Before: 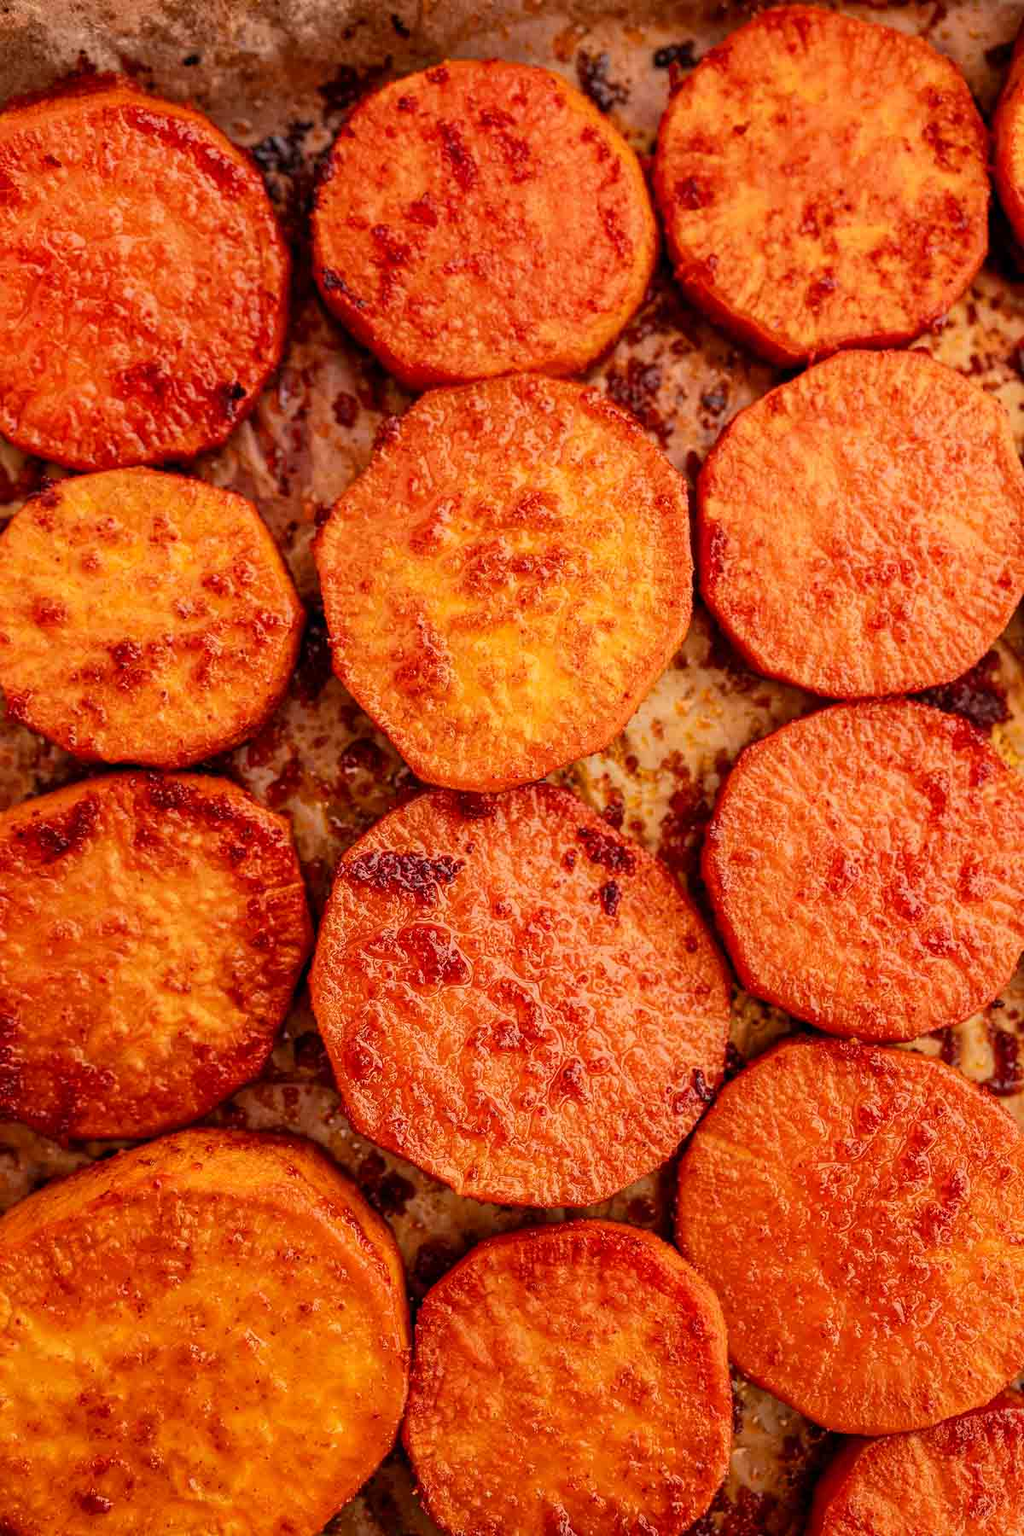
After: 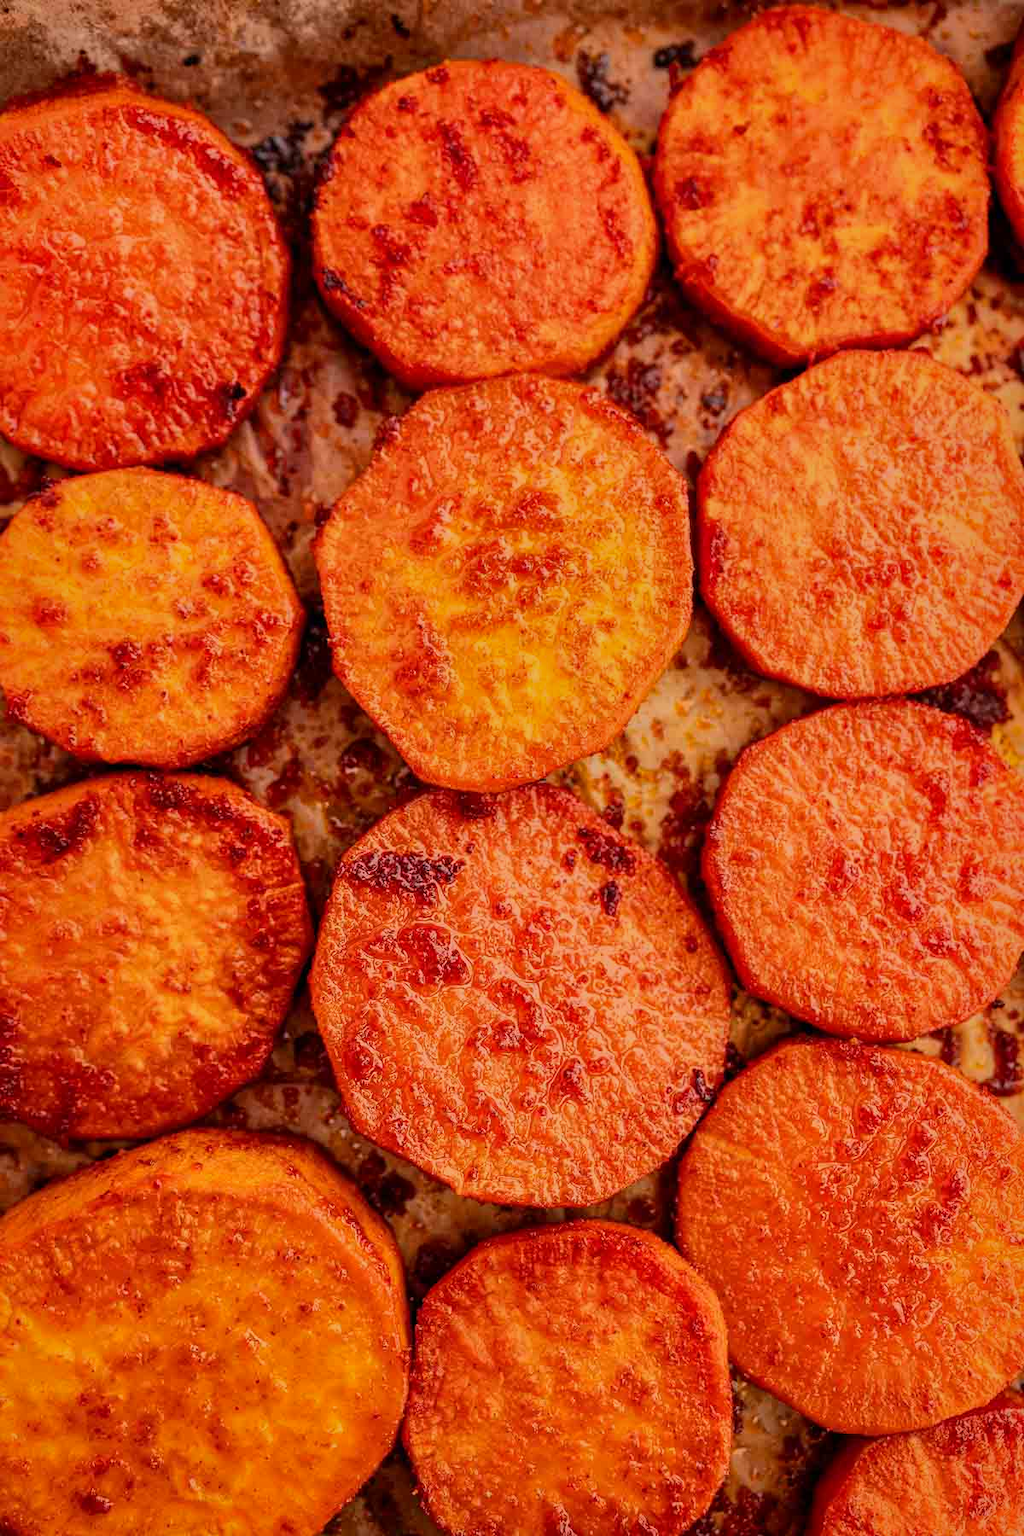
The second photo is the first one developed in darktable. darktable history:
shadows and highlights: shadows -18.48, highlights -73.83
